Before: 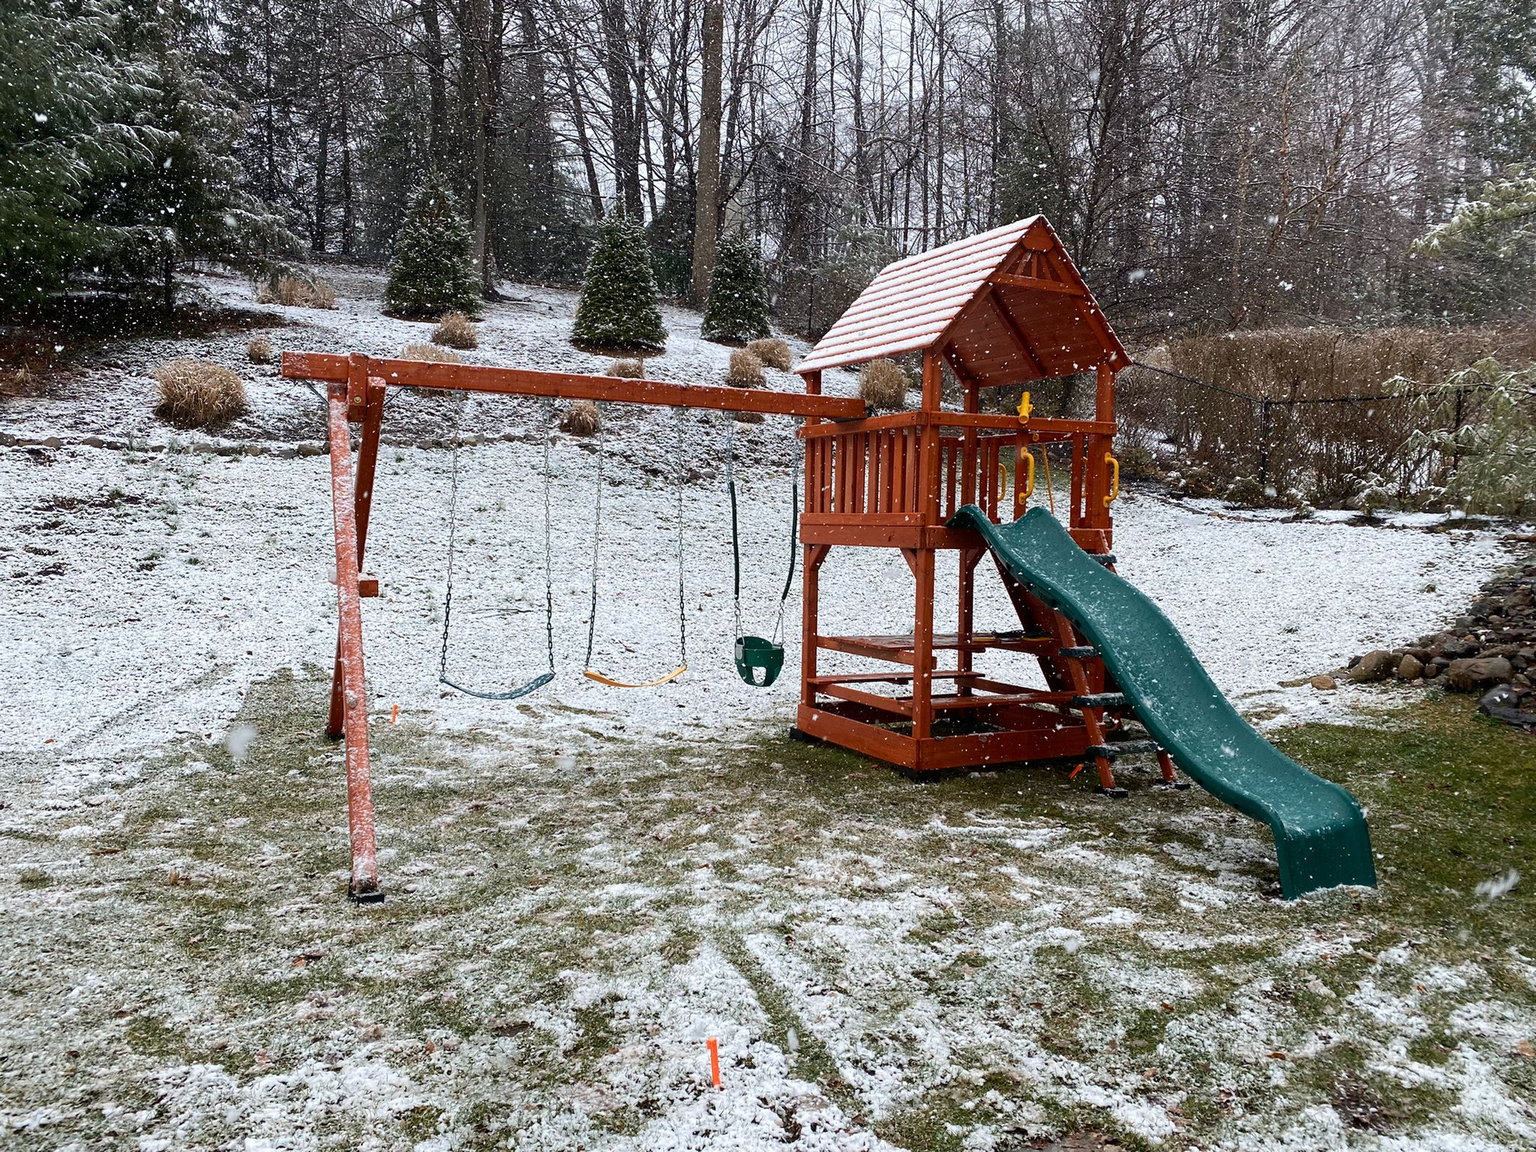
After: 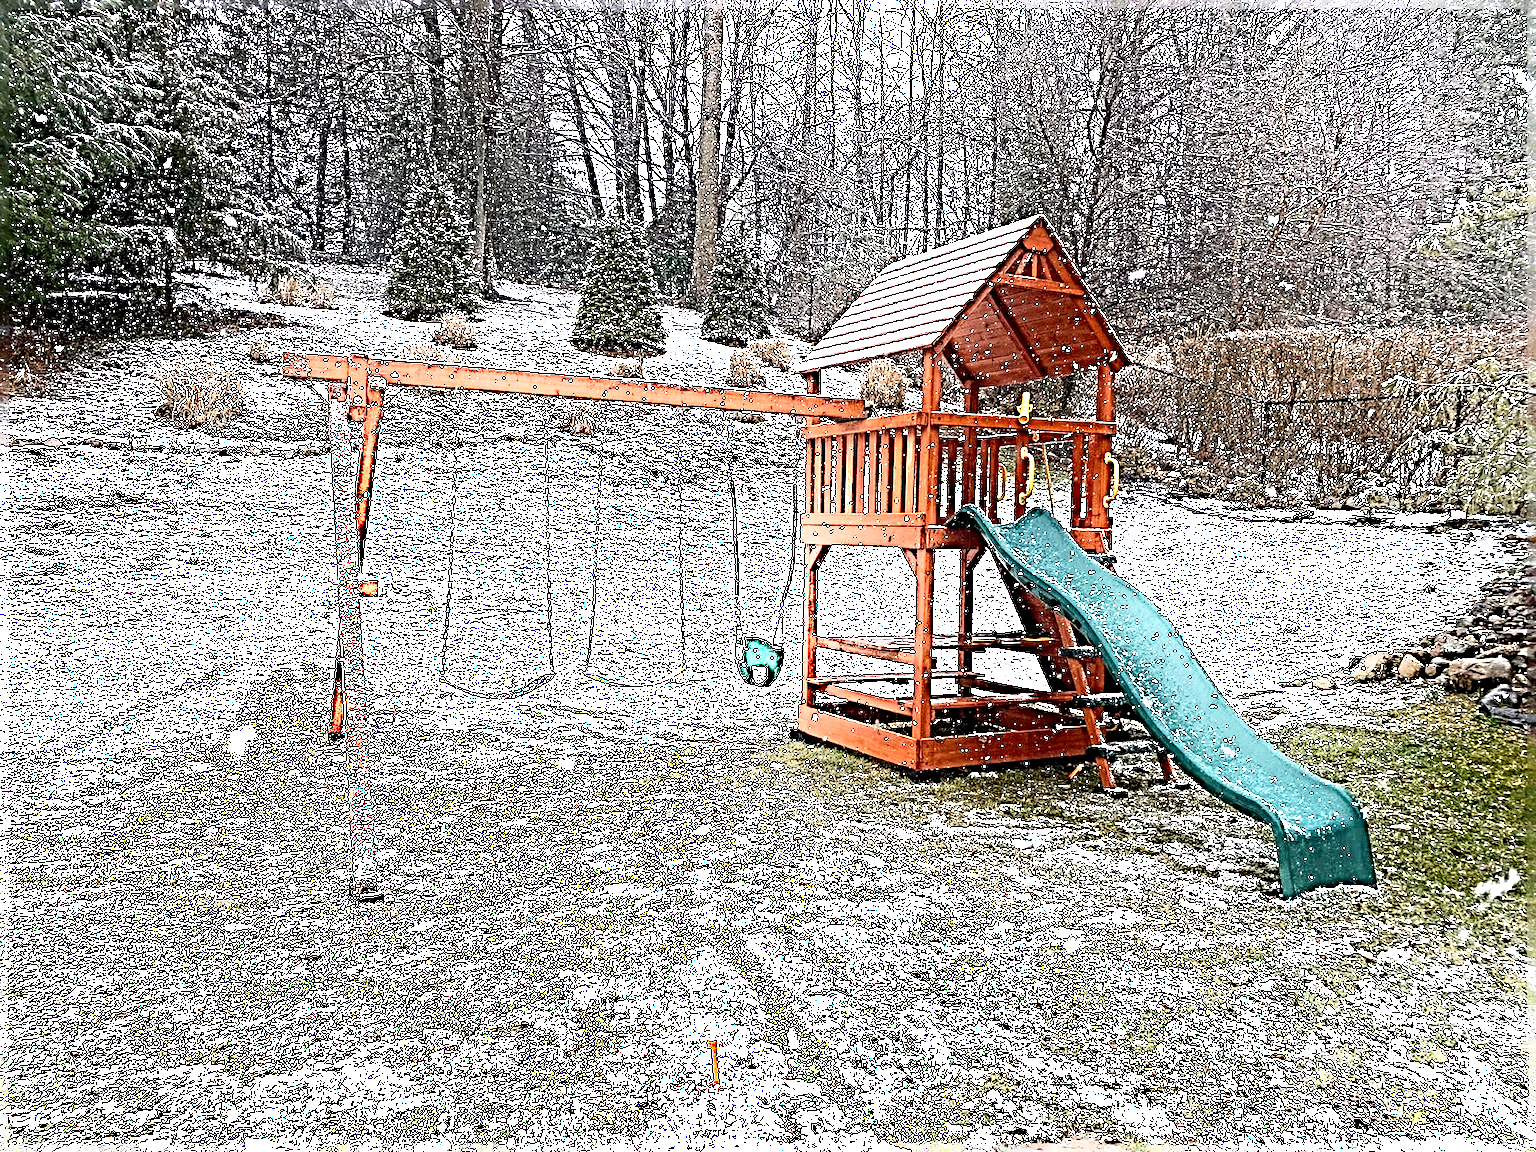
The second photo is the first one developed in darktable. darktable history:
exposure: black level correction 0.001, exposure 1.656 EV, compensate exposure bias true, compensate highlight preservation false
sharpen: radius 6.261, amount 1.784, threshold 0.156
contrast equalizer: y [[0.6 ×6], [0.55 ×6], [0 ×6], [0 ×6], [0 ×6]], mix -0.108
shadows and highlights: shadows -53.08, highlights 86.43, soften with gaussian
